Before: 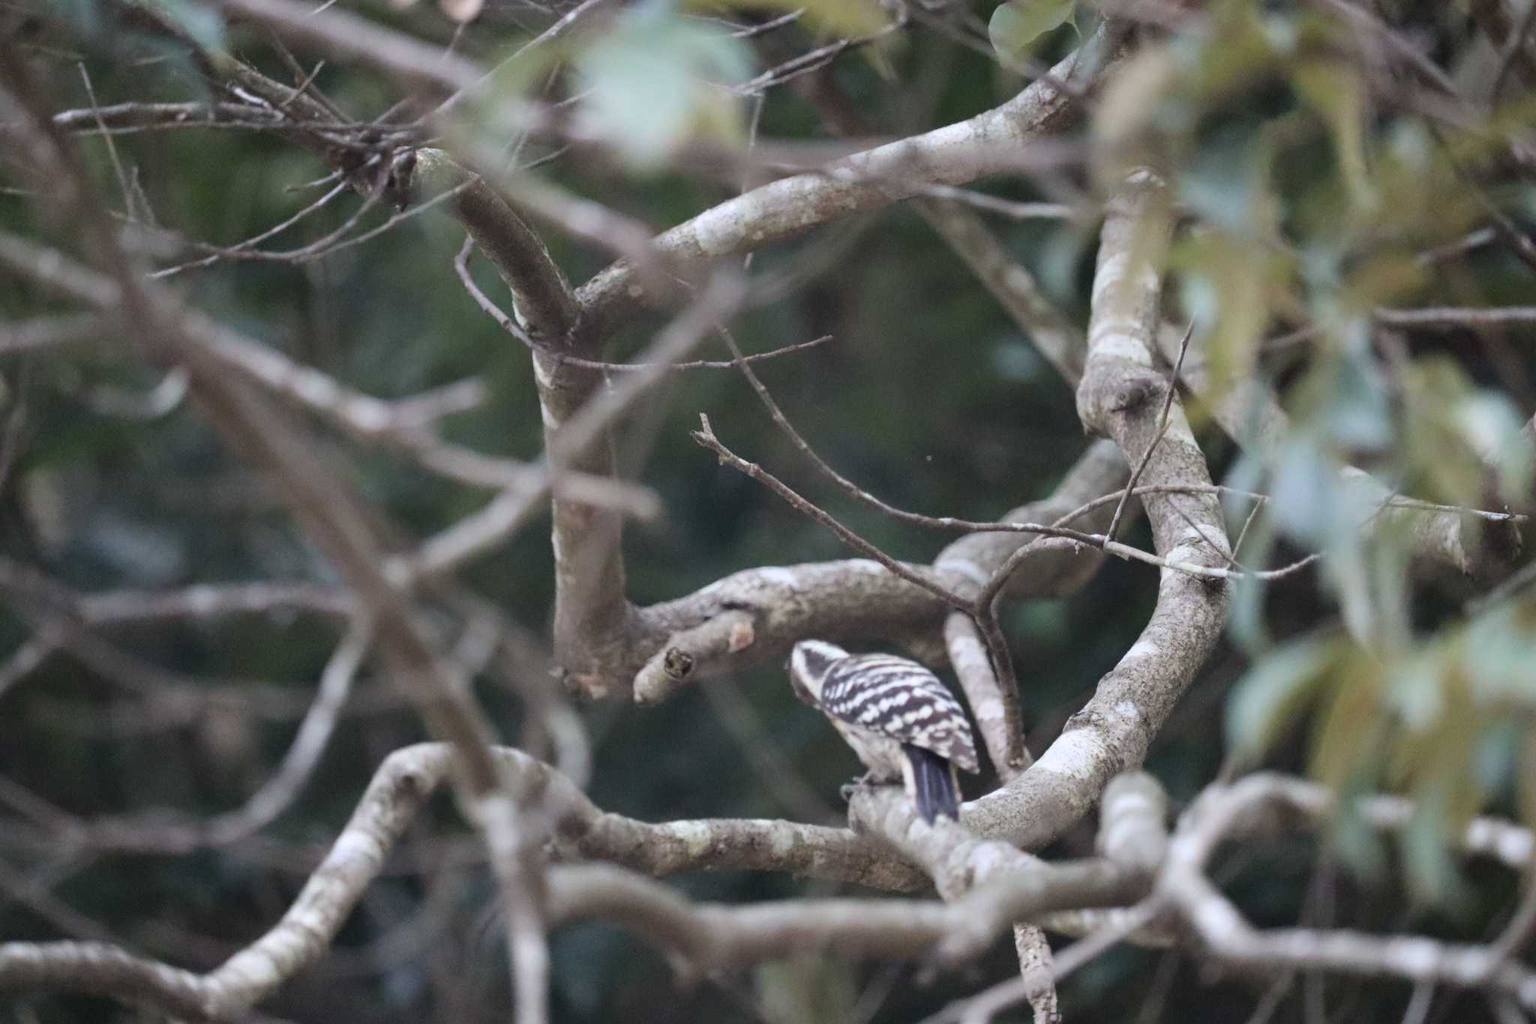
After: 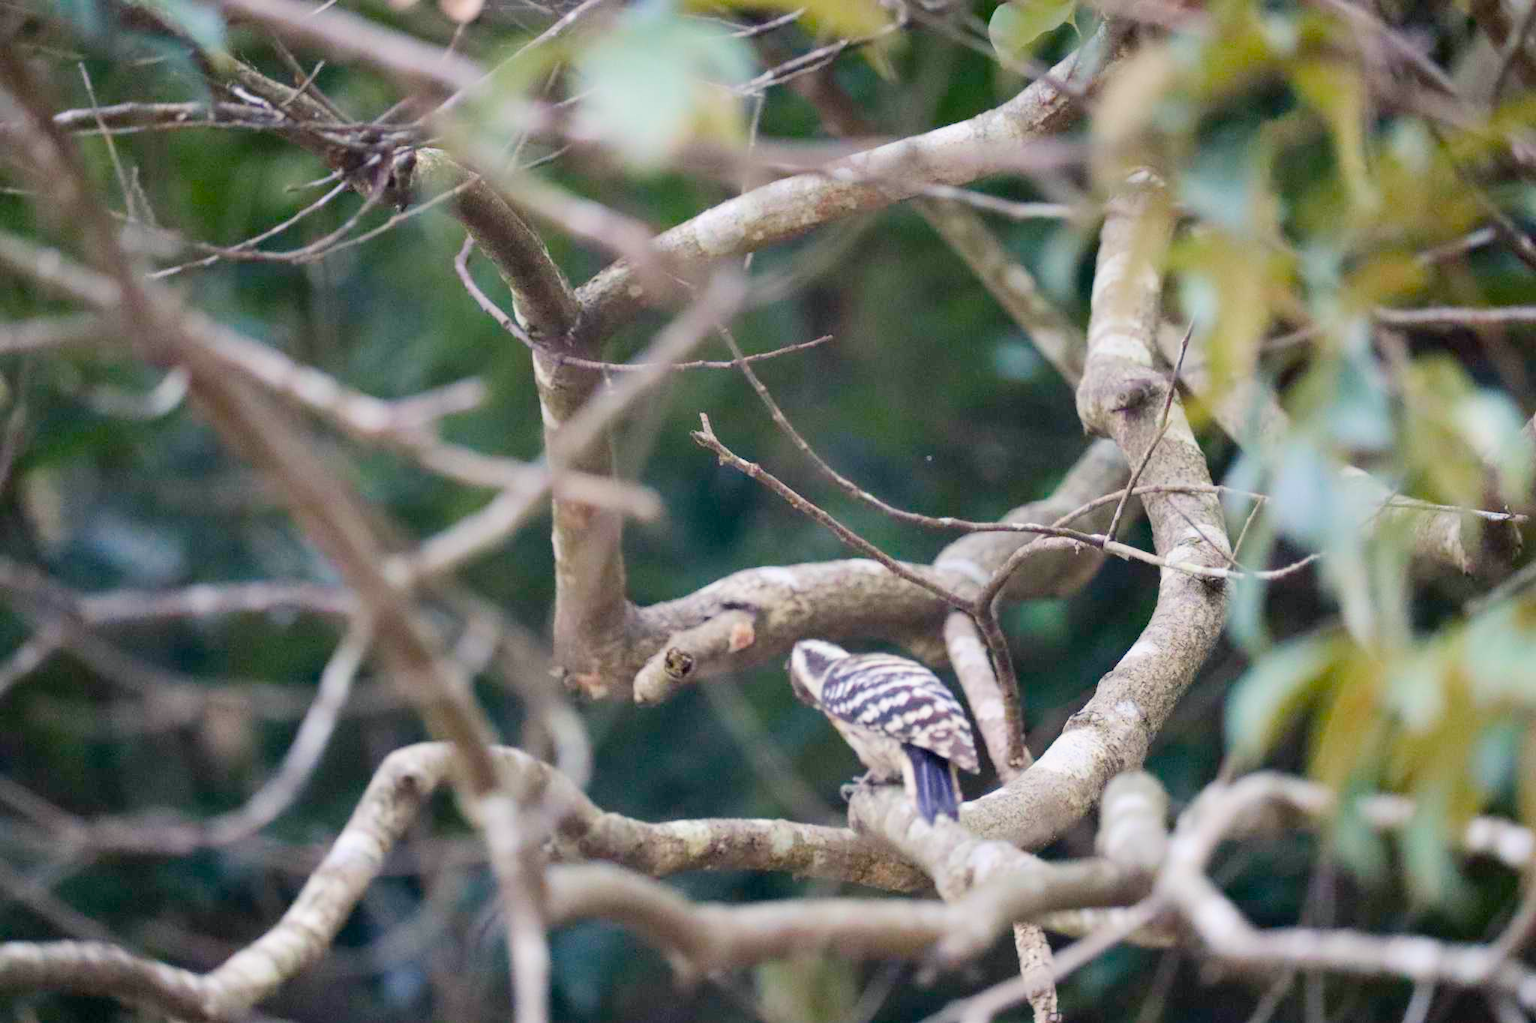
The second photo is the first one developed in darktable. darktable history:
color balance rgb: shadows lift › chroma 1%, shadows lift › hue 240.84°, highlights gain › chroma 2%, highlights gain › hue 73.2°, global offset › luminance -0.5%, perceptual saturation grading › global saturation 20%, perceptual saturation grading › highlights -25%, perceptual saturation grading › shadows 50%, global vibrance 25.26%
tone curve: curves: ch0 [(0, 0) (0.526, 0.642) (1, 1)], color space Lab, linked channels, preserve colors none
